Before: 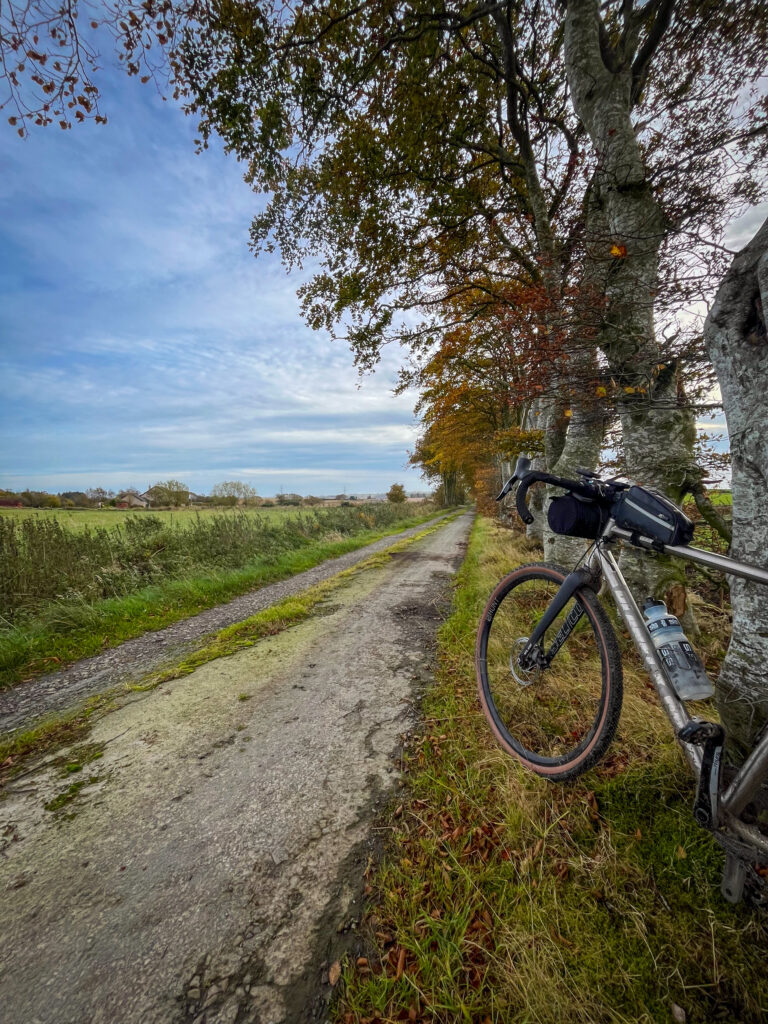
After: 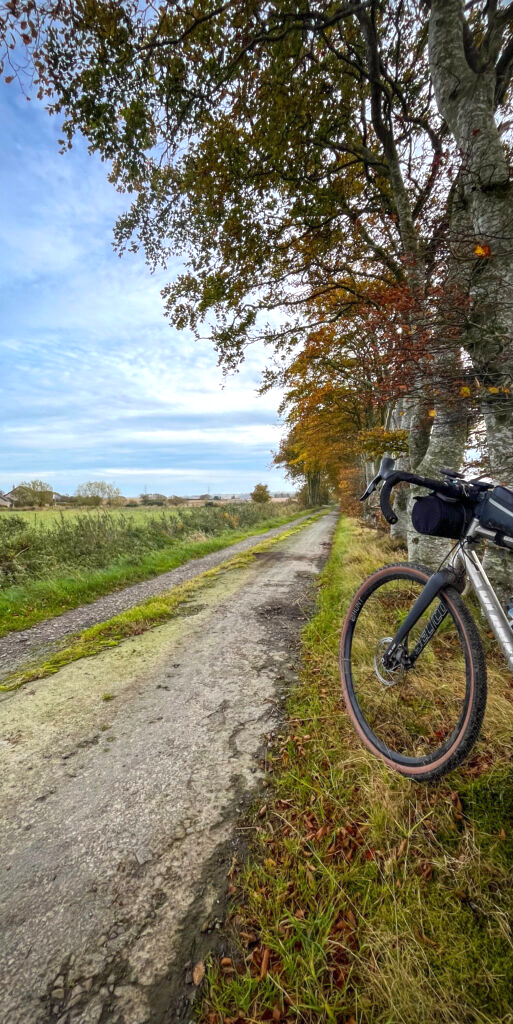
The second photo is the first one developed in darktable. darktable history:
crop and rotate: left 17.732%, right 15.423%
exposure: black level correction 0, exposure 0.5 EV, compensate exposure bias true, compensate highlight preservation false
